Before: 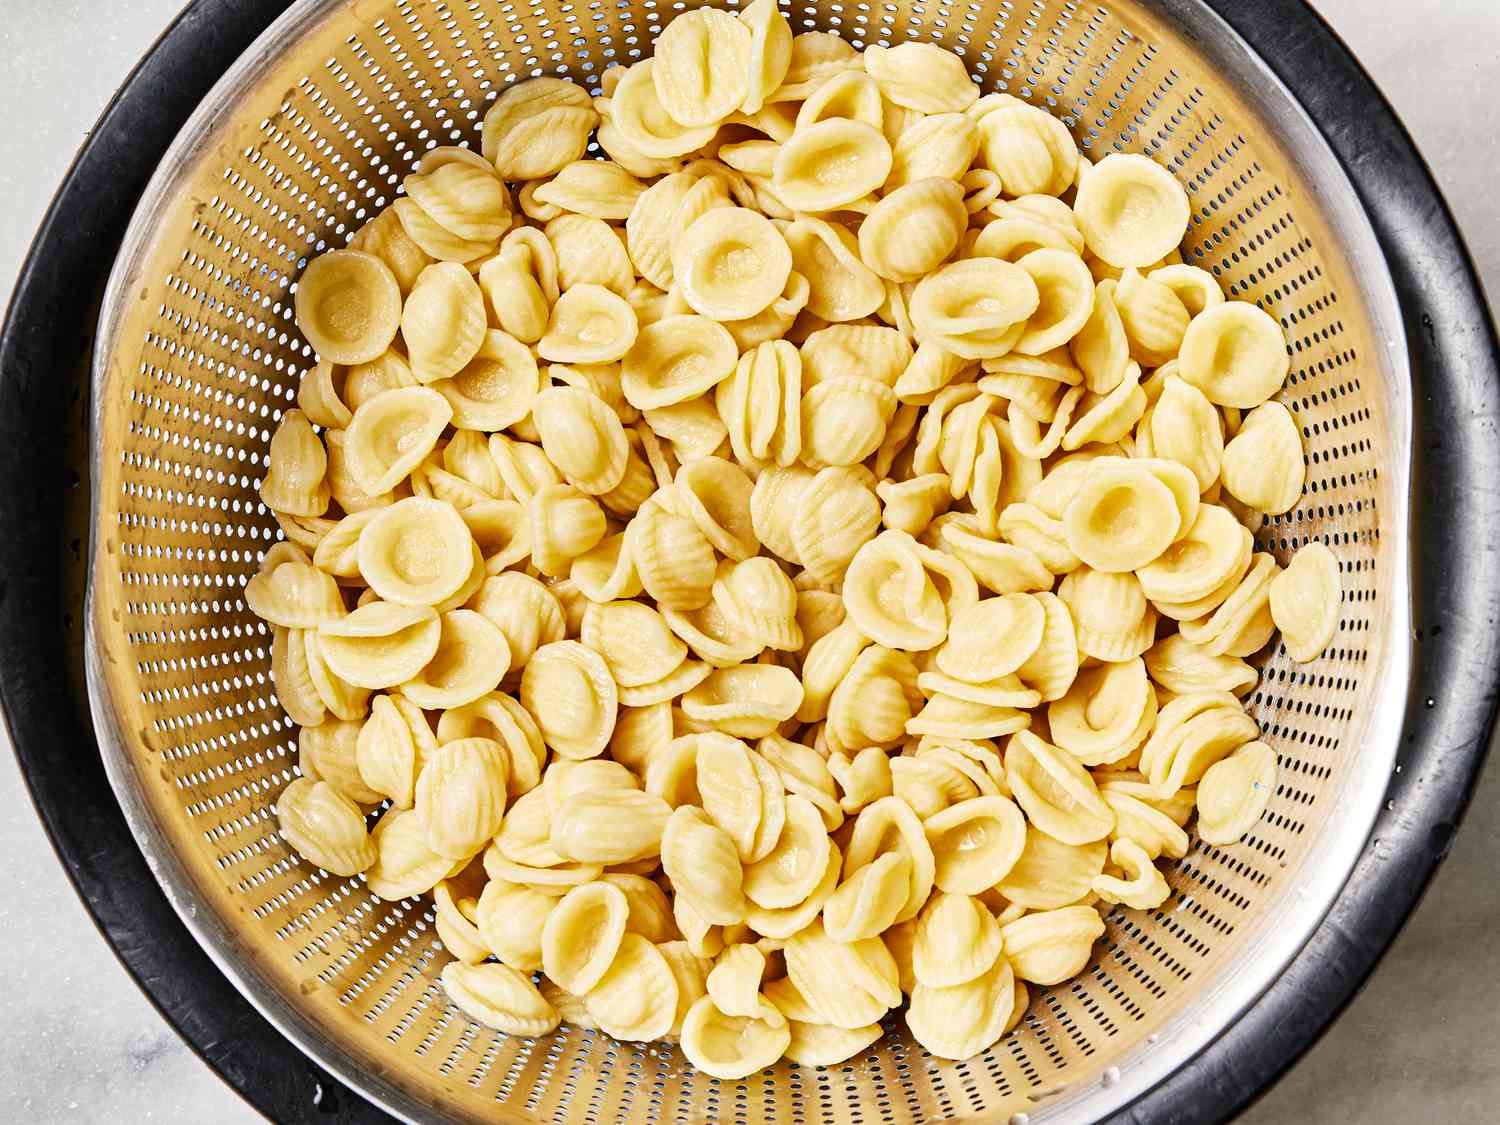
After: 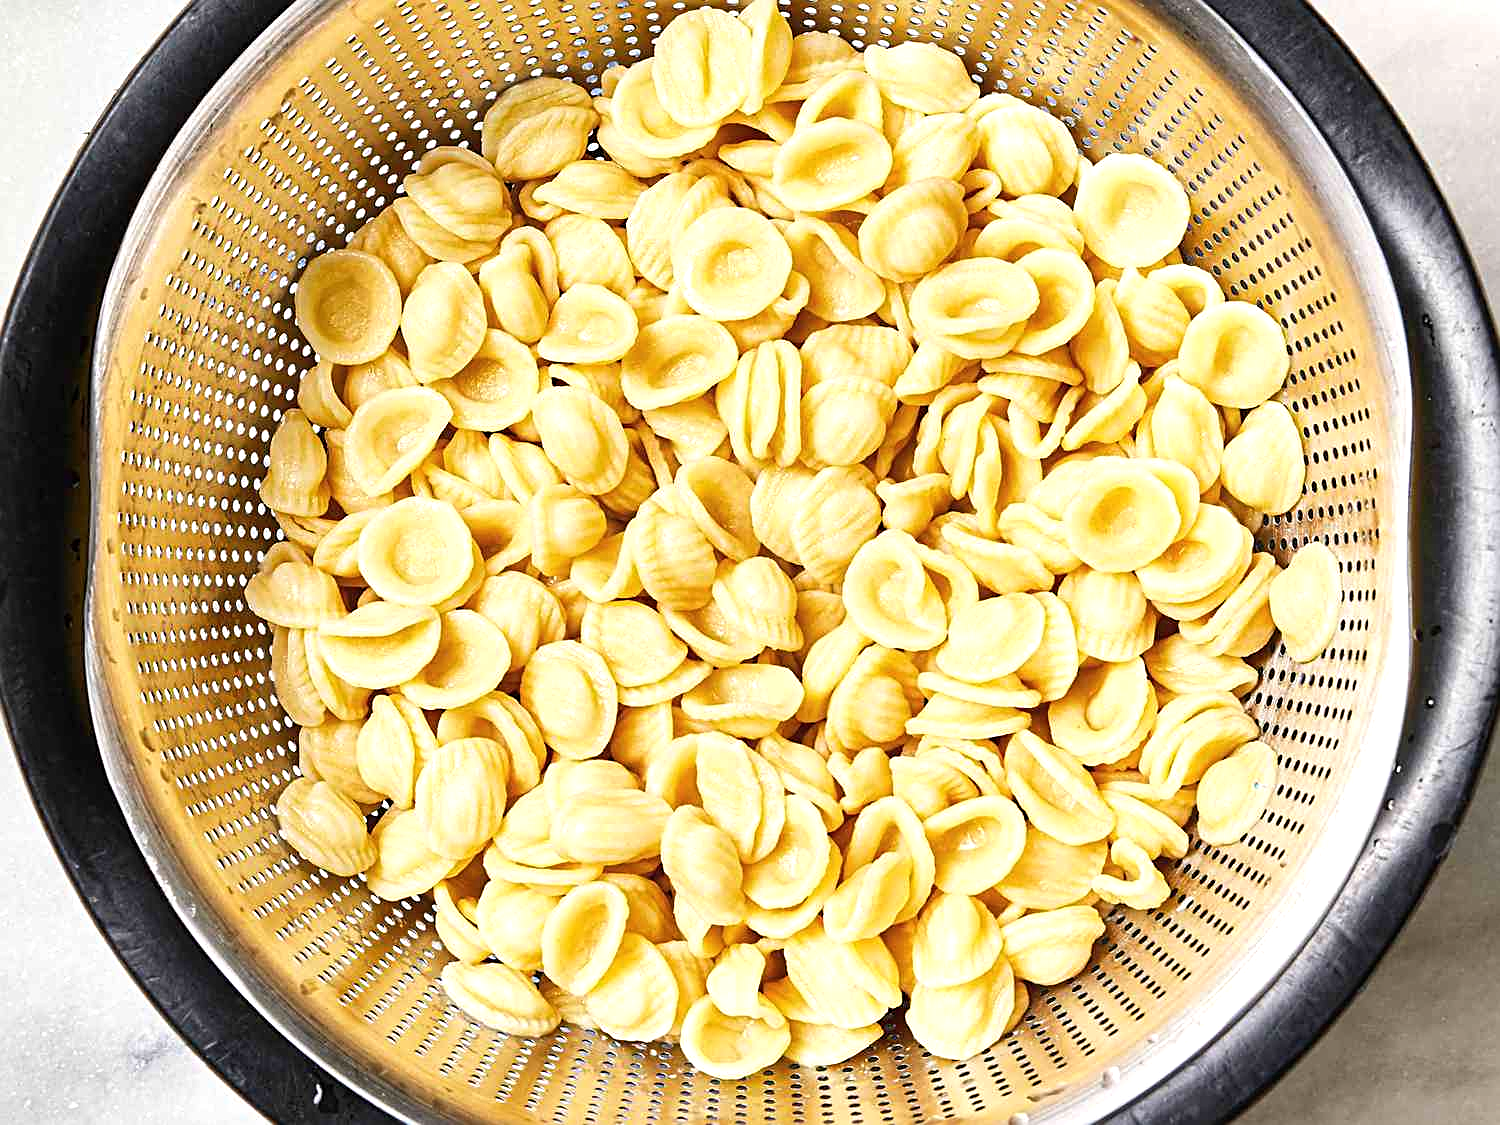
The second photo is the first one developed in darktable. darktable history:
contrast equalizer: y [[0.513, 0.565, 0.608, 0.562, 0.512, 0.5], [0.5 ×6], [0.5, 0.5, 0.5, 0.528, 0.598, 0.658], [0 ×6], [0 ×6]], mix -0.199
sharpen: on, module defaults
levels: levels [0, 0.498, 0.996]
exposure: exposure 0.379 EV, compensate highlight preservation false
